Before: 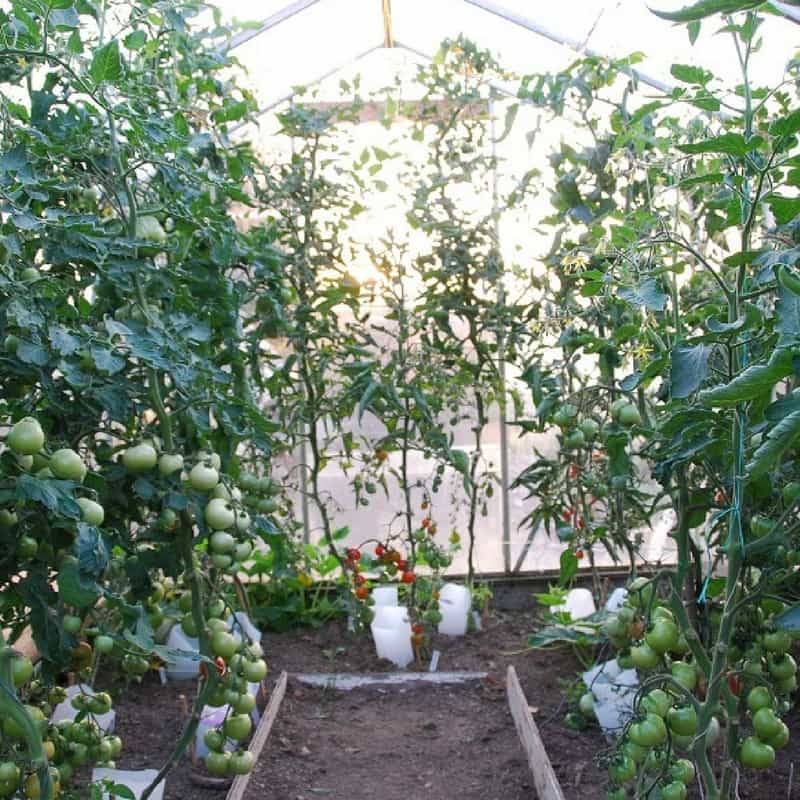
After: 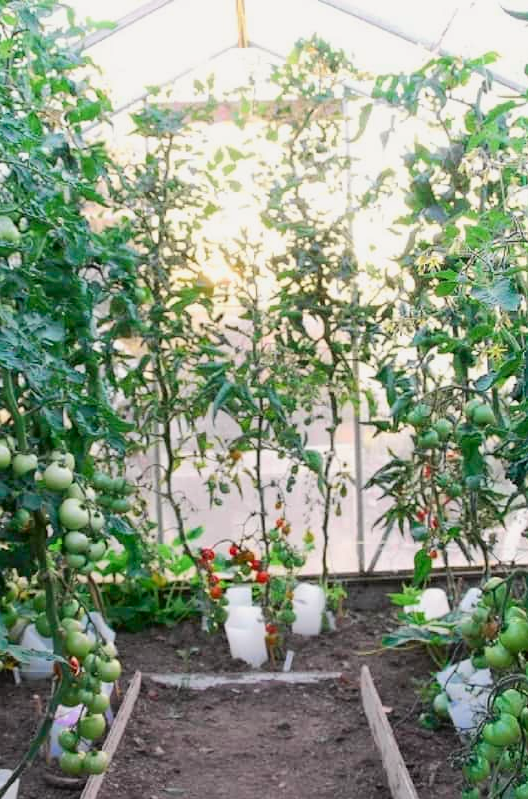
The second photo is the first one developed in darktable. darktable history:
crop and rotate: left 18.442%, right 15.508%
tone curve: curves: ch0 [(0, 0.019) (0.066, 0.043) (0.189, 0.182) (0.368, 0.407) (0.501, 0.564) (0.677, 0.729) (0.851, 0.861) (0.997, 0.959)]; ch1 [(0, 0) (0.187, 0.121) (0.388, 0.346) (0.437, 0.409) (0.474, 0.472) (0.499, 0.501) (0.514, 0.515) (0.542, 0.557) (0.645, 0.686) (0.812, 0.856) (1, 1)]; ch2 [(0, 0) (0.246, 0.214) (0.421, 0.427) (0.459, 0.484) (0.5, 0.504) (0.518, 0.523) (0.529, 0.548) (0.56, 0.576) (0.607, 0.63) (0.744, 0.734) (0.867, 0.821) (0.993, 0.889)], color space Lab, independent channels, preserve colors none
color correction: highlights a* -0.137, highlights b* 0.137
